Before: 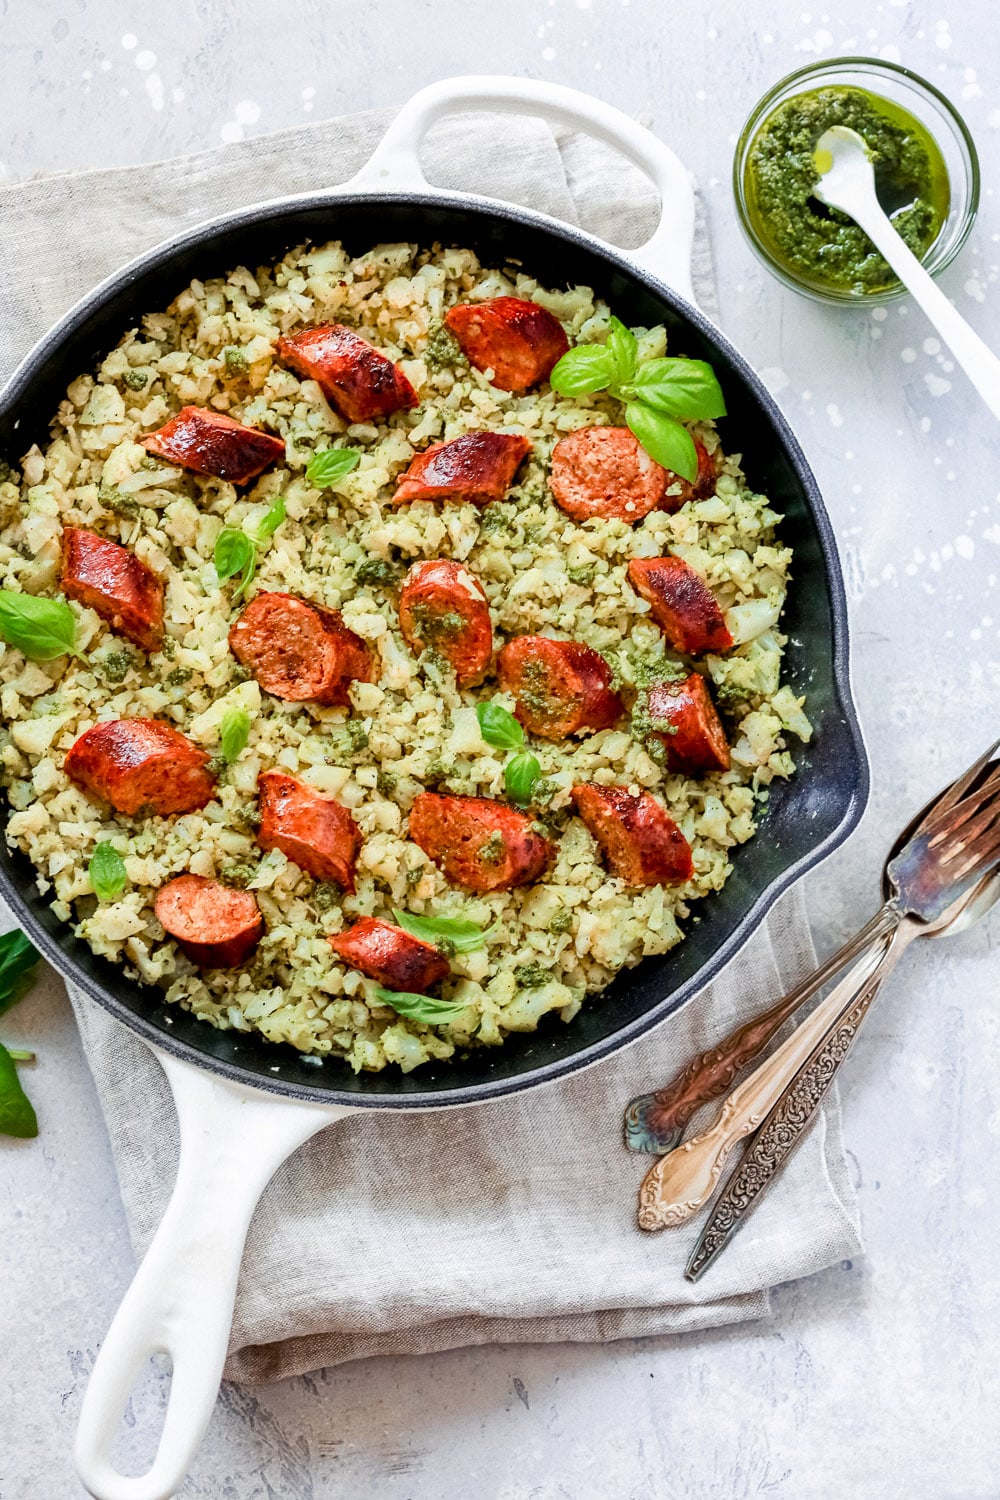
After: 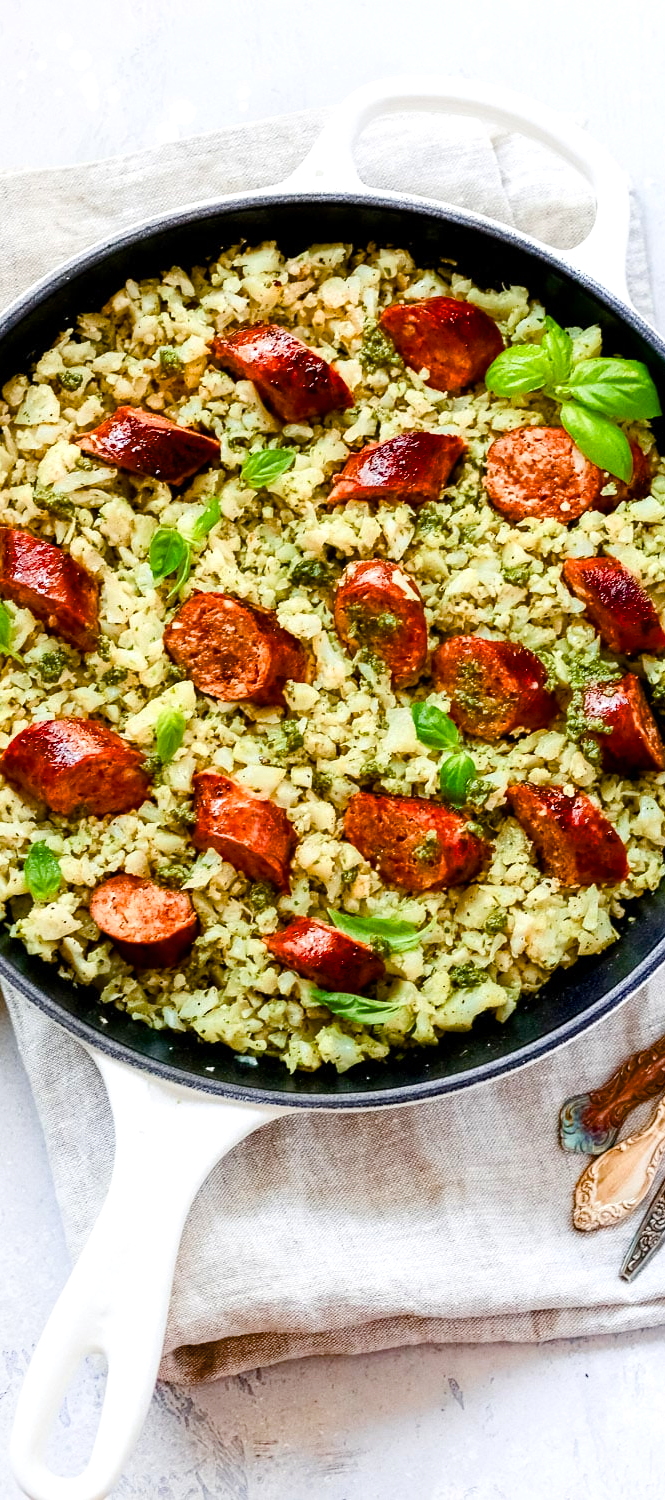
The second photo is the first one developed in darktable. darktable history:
shadows and highlights: shadows -23.51, highlights 45.89, soften with gaussian
crop and rotate: left 6.562%, right 26.873%
color balance rgb: perceptual saturation grading › global saturation 20%, perceptual saturation grading › highlights -25.196%, perceptual saturation grading › shadows 49.489%, perceptual brilliance grading › global brilliance 9.884%, global vibrance 15.818%, saturation formula JzAzBz (2021)
